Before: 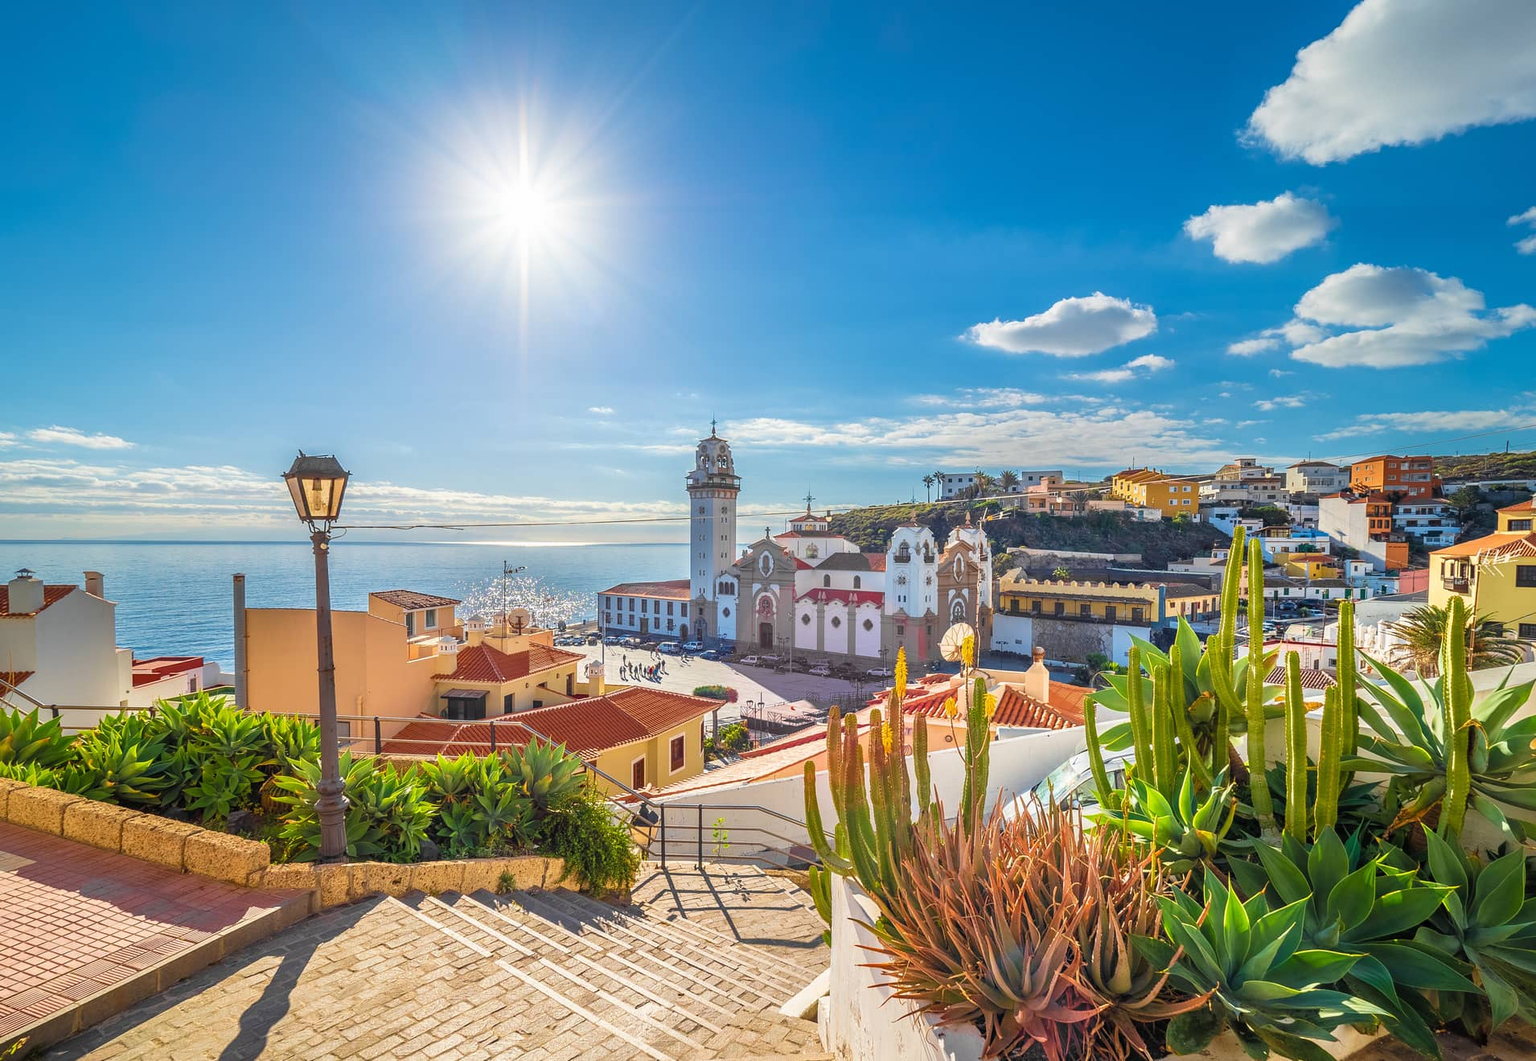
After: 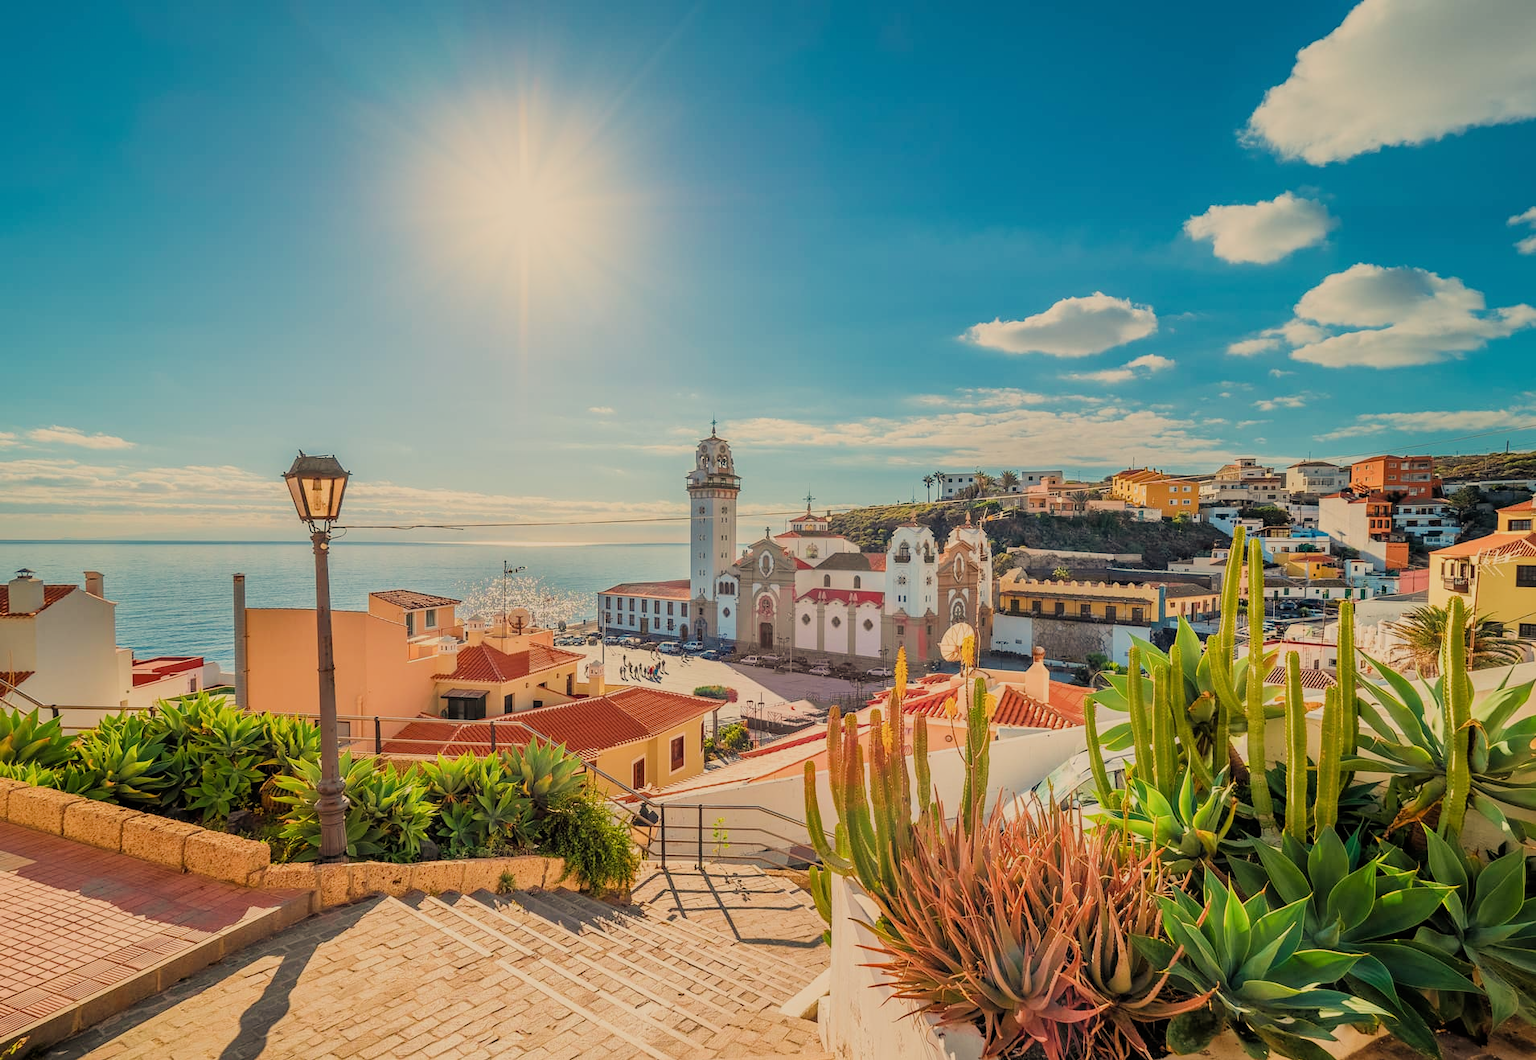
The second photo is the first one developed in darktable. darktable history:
white balance: red 1.123, blue 0.83
filmic rgb: black relative exposure -8.54 EV, white relative exposure 5.52 EV, hardness 3.39, contrast 1.016
